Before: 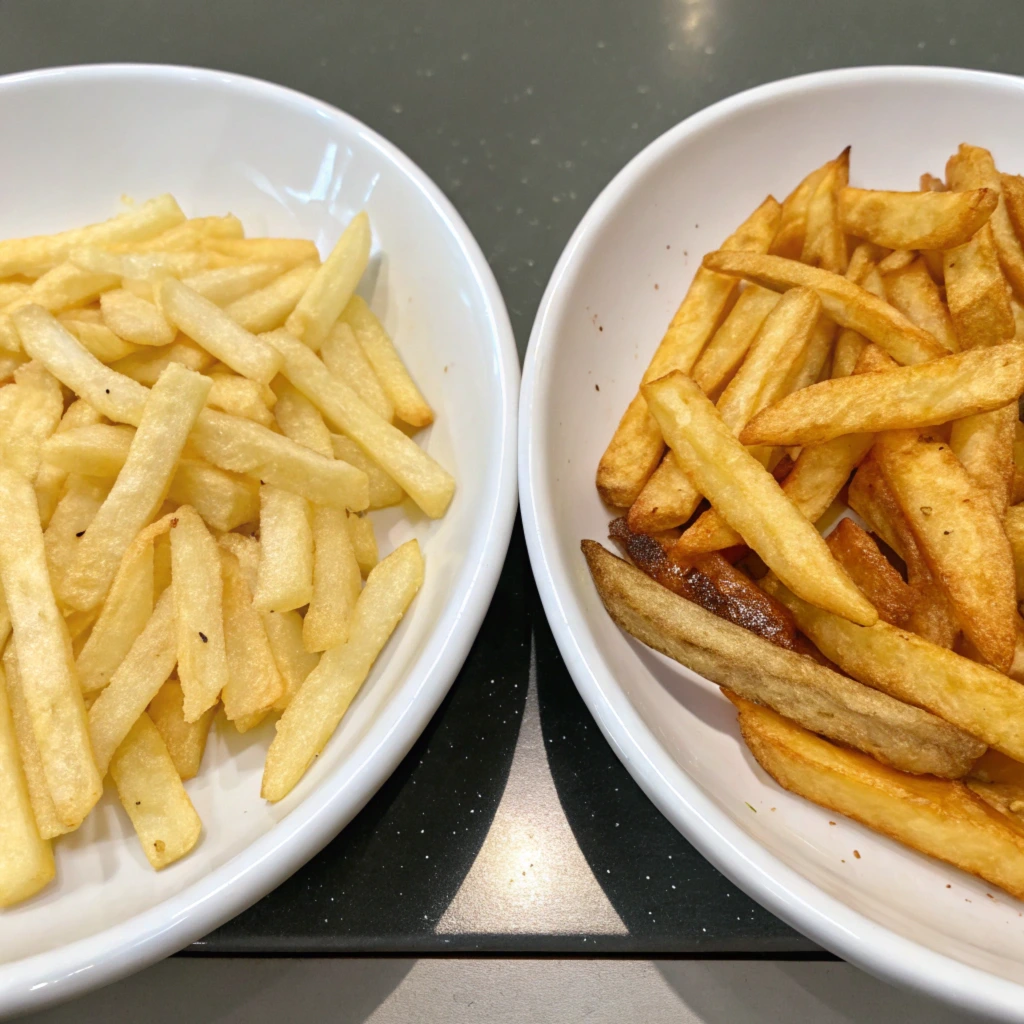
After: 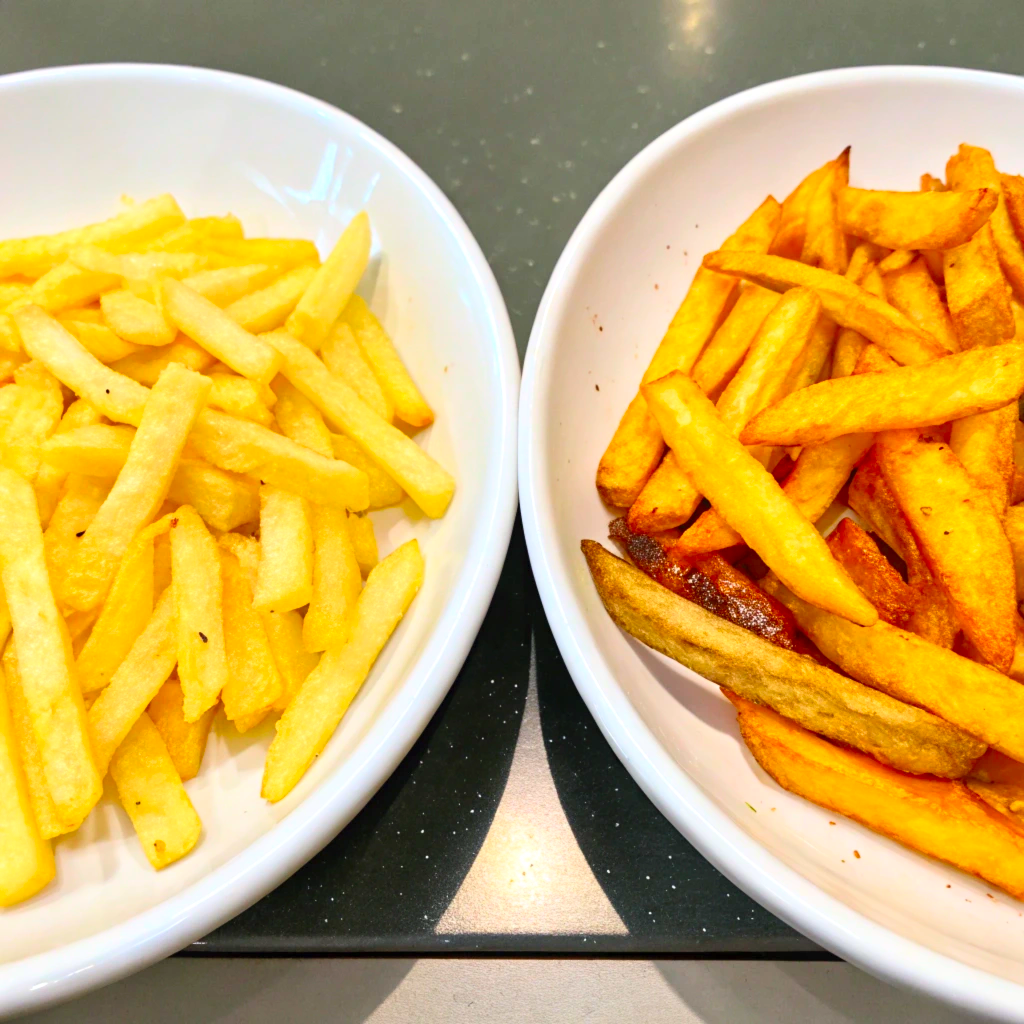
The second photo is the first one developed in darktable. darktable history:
local contrast: mode bilateral grid, contrast 20, coarseness 50, detail 120%, midtone range 0.2
contrast brightness saturation: contrast 0.2, brightness 0.2, saturation 0.8
